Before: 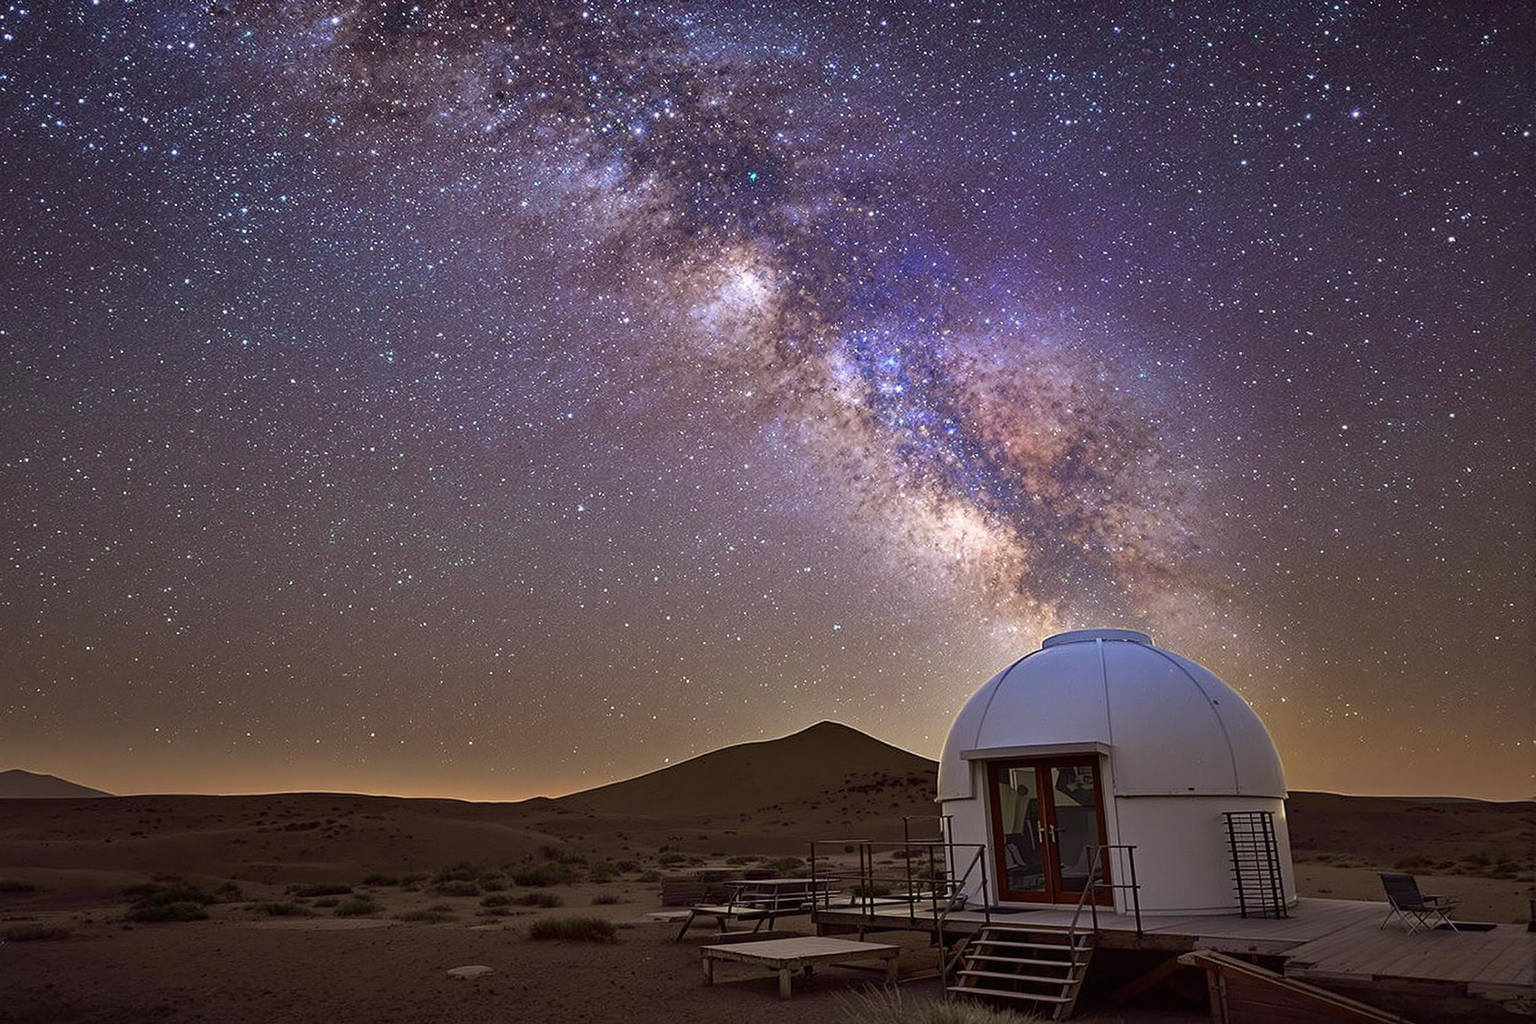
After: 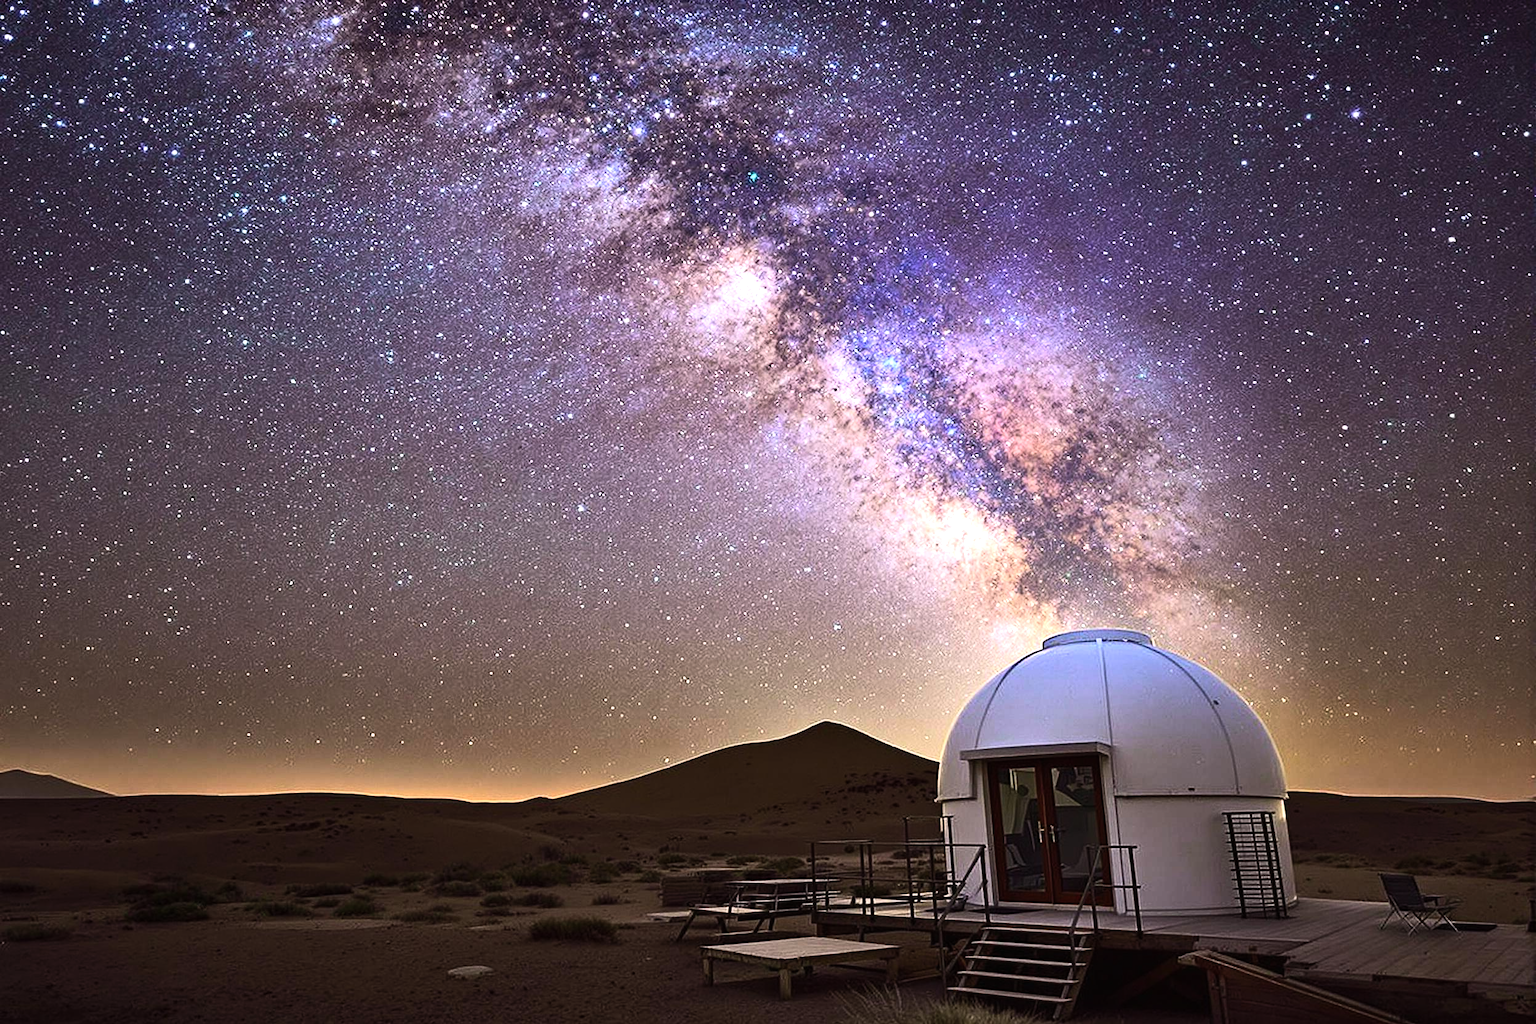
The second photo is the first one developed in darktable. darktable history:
tone equalizer: -8 EV -1.1 EV, -7 EV -1.01 EV, -6 EV -0.878 EV, -5 EV -0.557 EV, -3 EV 0.57 EV, -2 EV 0.885 EV, -1 EV 1 EV, +0 EV 1.07 EV, edges refinement/feathering 500, mask exposure compensation -1.57 EV, preserve details no
contrast brightness saturation: contrast 0.196, brightness 0.156, saturation 0.229
